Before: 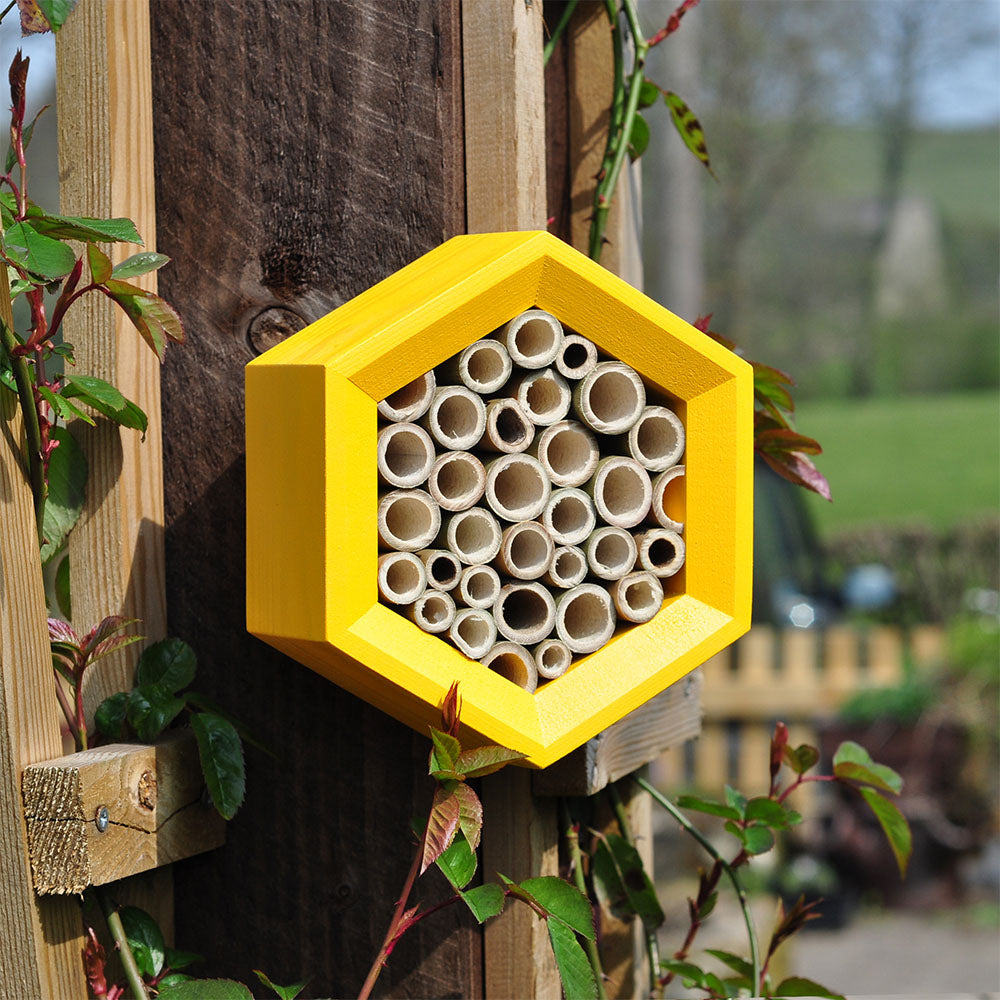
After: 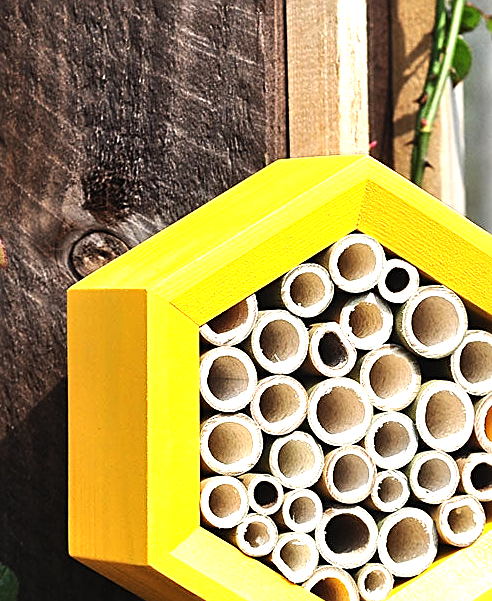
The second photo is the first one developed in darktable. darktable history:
exposure: black level correction -0.002, exposure 0.708 EV, compensate exposure bias true, compensate highlight preservation false
crop: left 17.835%, top 7.675%, right 32.881%, bottom 32.213%
sharpen: on, module defaults
tone equalizer: -8 EV -0.75 EV, -7 EV -0.7 EV, -6 EV -0.6 EV, -5 EV -0.4 EV, -3 EV 0.4 EV, -2 EV 0.6 EV, -1 EV 0.7 EV, +0 EV 0.75 EV, edges refinement/feathering 500, mask exposure compensation -1.57 EV, preserve details no
